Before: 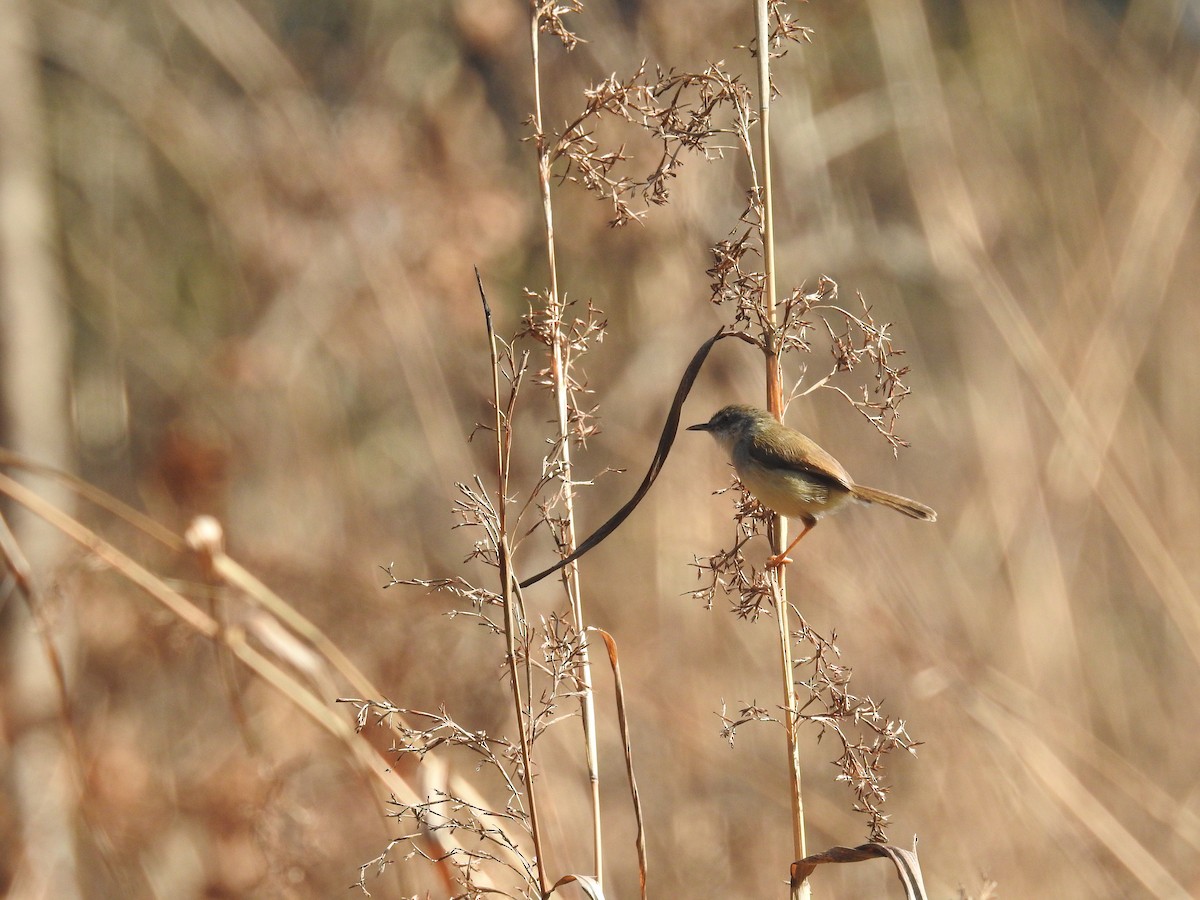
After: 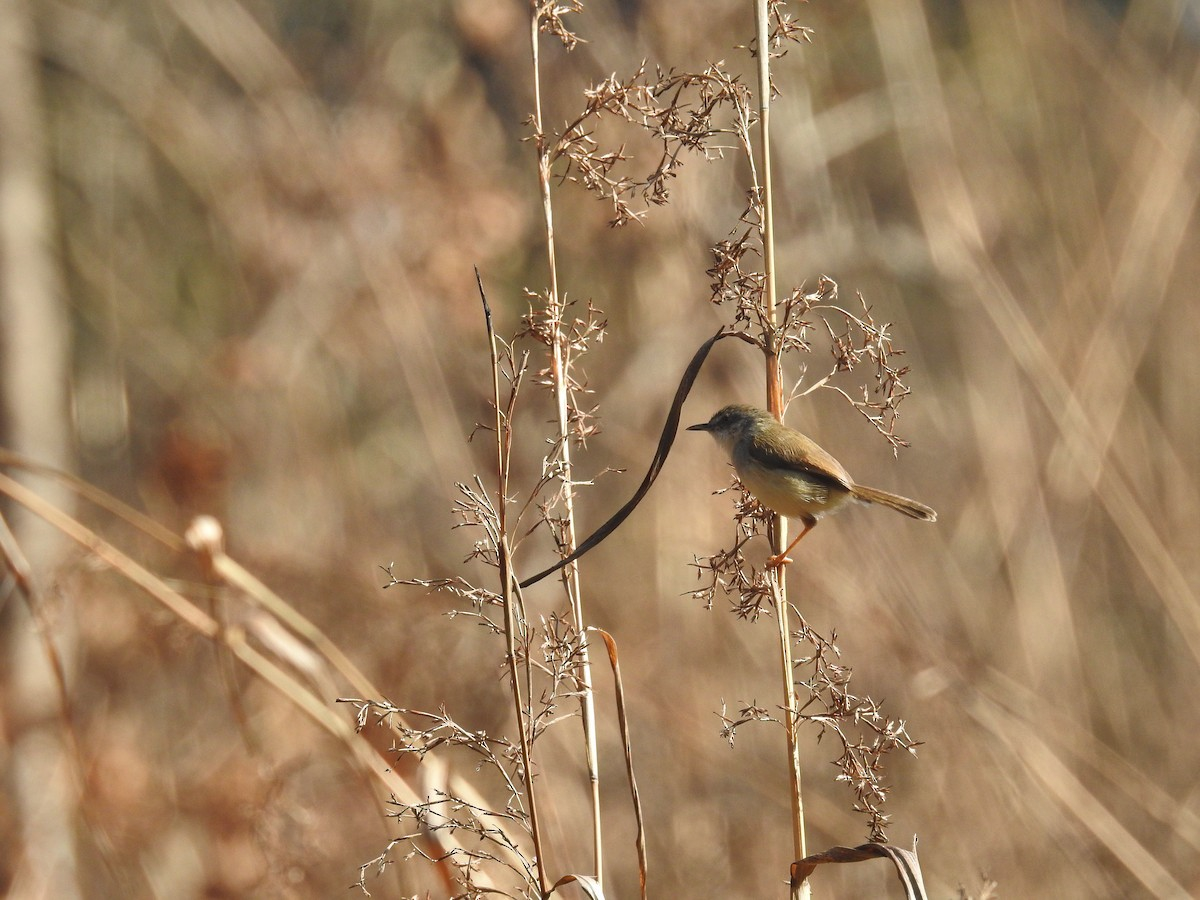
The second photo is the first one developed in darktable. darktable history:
shadows and highlights: shadows 24.57, highlights -79.45, highlights color adjustment 0.143%, soften with gaussian
